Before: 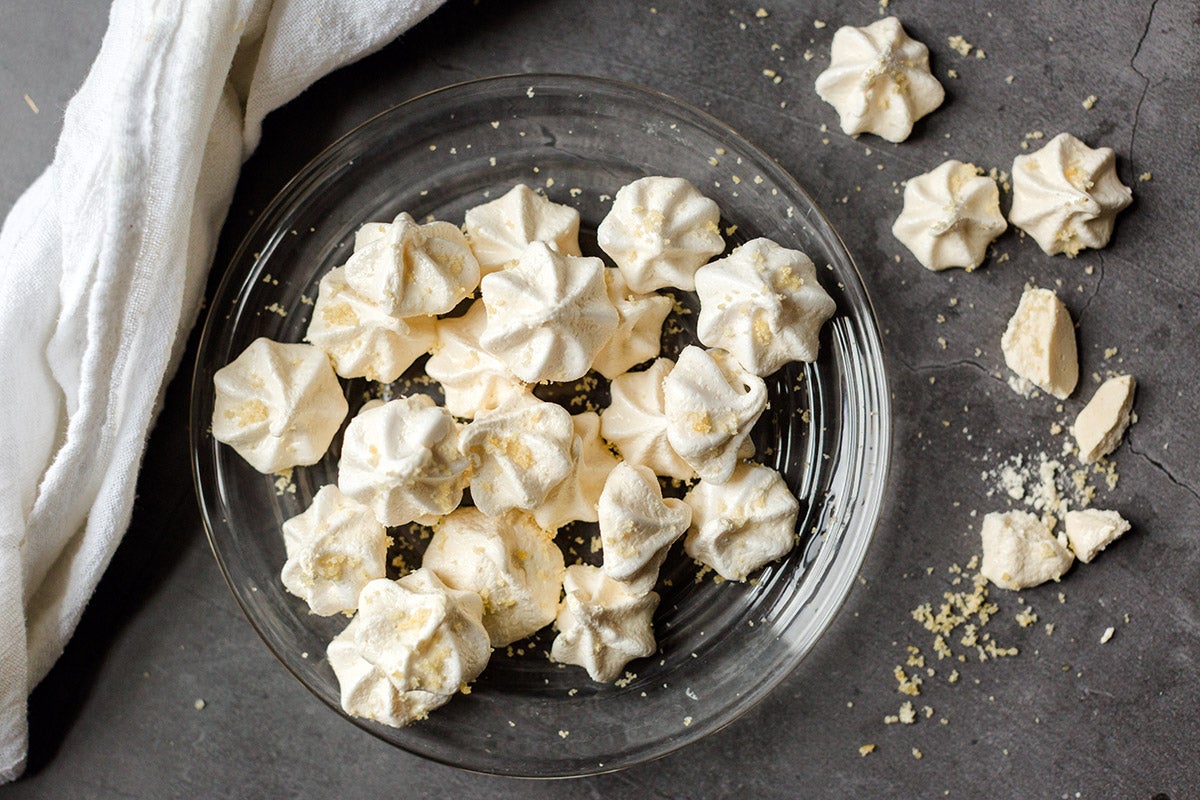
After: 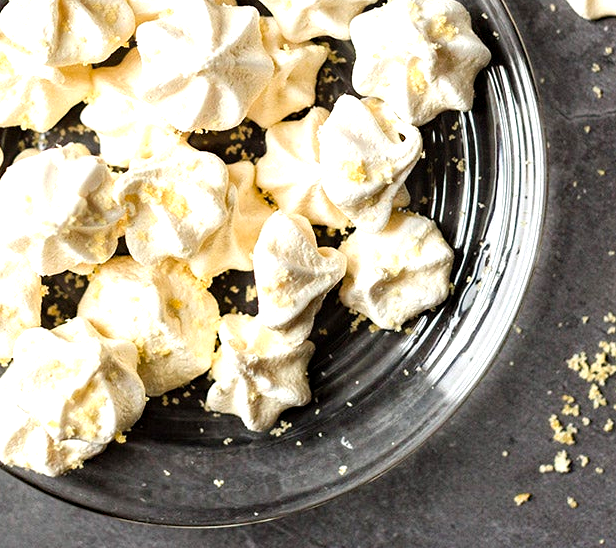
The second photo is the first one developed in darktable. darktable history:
levels: levels [0, 0.394, 0.787]
haze removal: compatibility mode true, adaptive false
contrast brightness saturation: saturation -0.052
crop and rotate: left 28.808%, top 31.422%, right 19.835%
